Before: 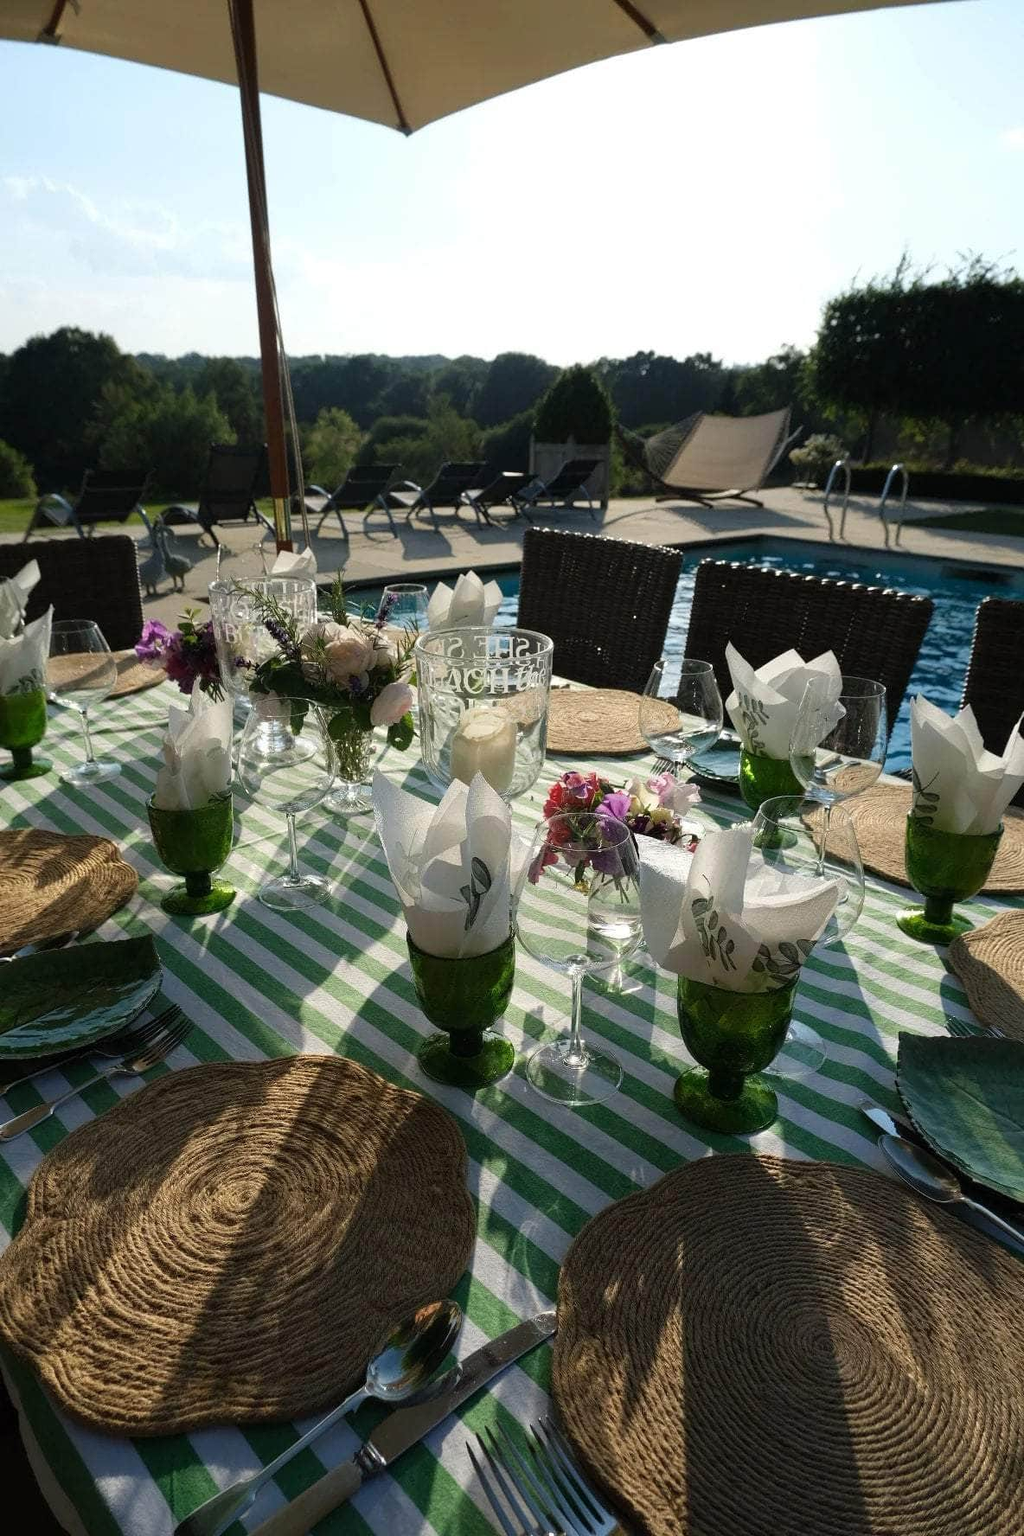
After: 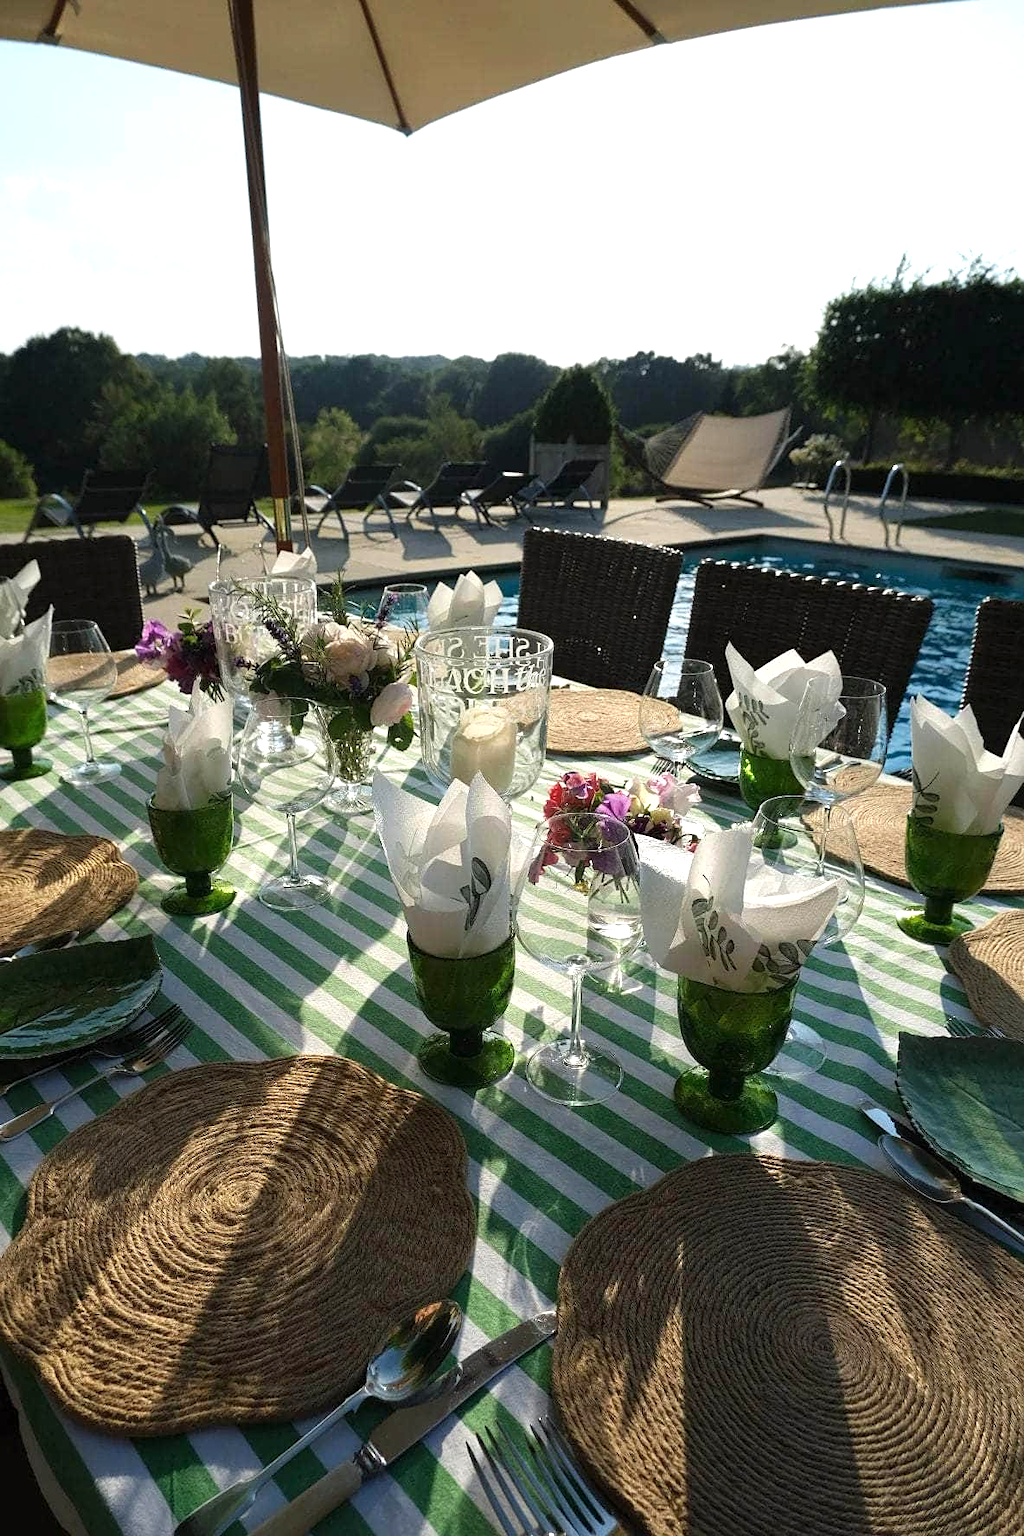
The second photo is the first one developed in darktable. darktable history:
color balance rgb: on, module defaults
exposure: exposure 0.426 EV, compensate highlight preservation false
sharpen: amount 0.2
